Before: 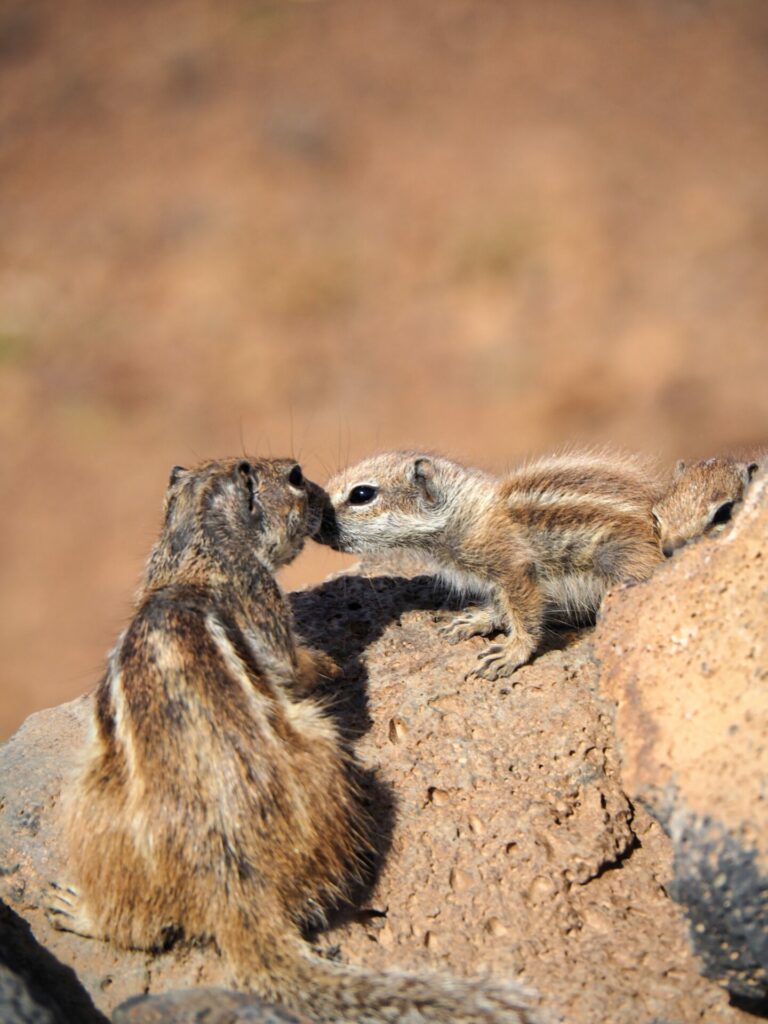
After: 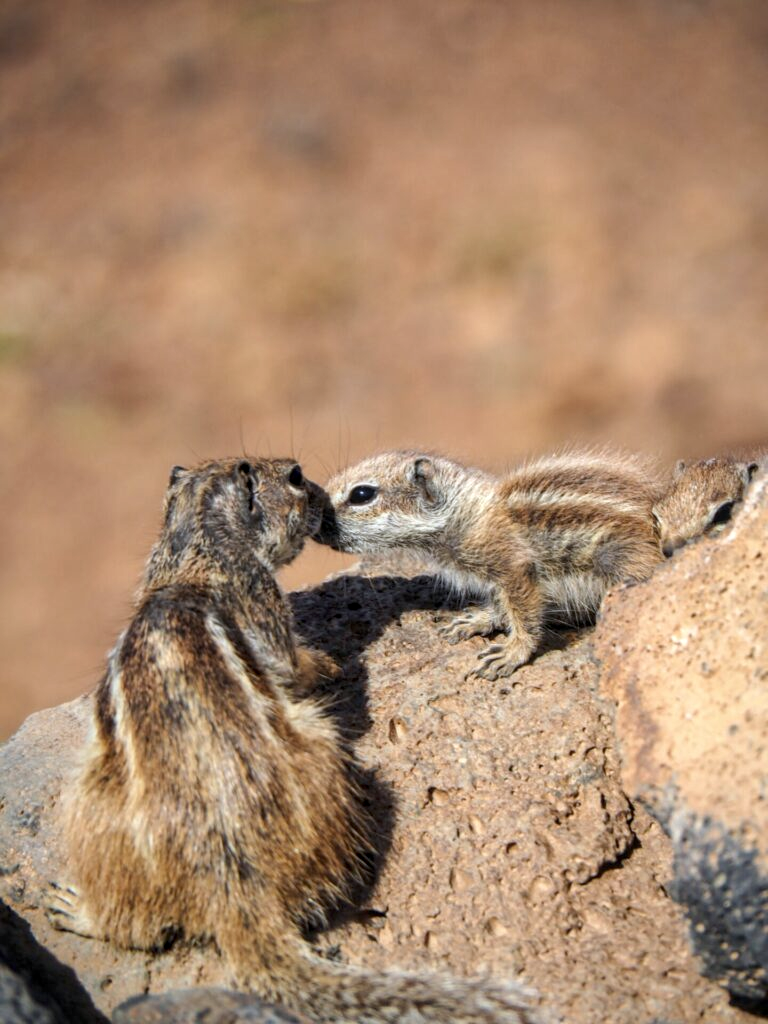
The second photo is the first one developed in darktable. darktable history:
local contrast: on, module defaults
white balance: red 0.976, blue 1.04
